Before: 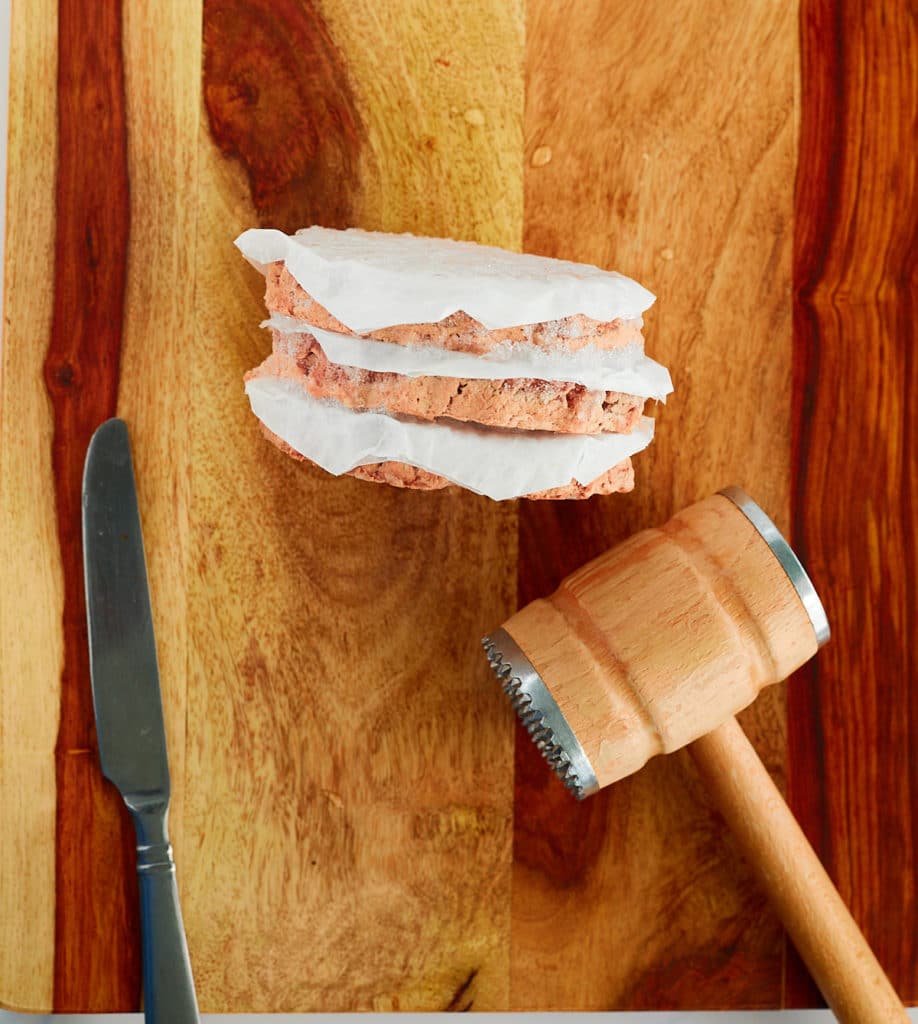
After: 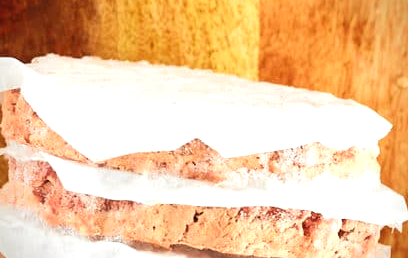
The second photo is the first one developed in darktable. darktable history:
exposure: black level correction 0, exposure 0.699 EV, compensate highlight preservation false
vignetting: saturation -0.033, width/height ratio 1.097, unbound false
crop: left 28.832%, top 16.845%, right 26.639%, bottom 57.875%
